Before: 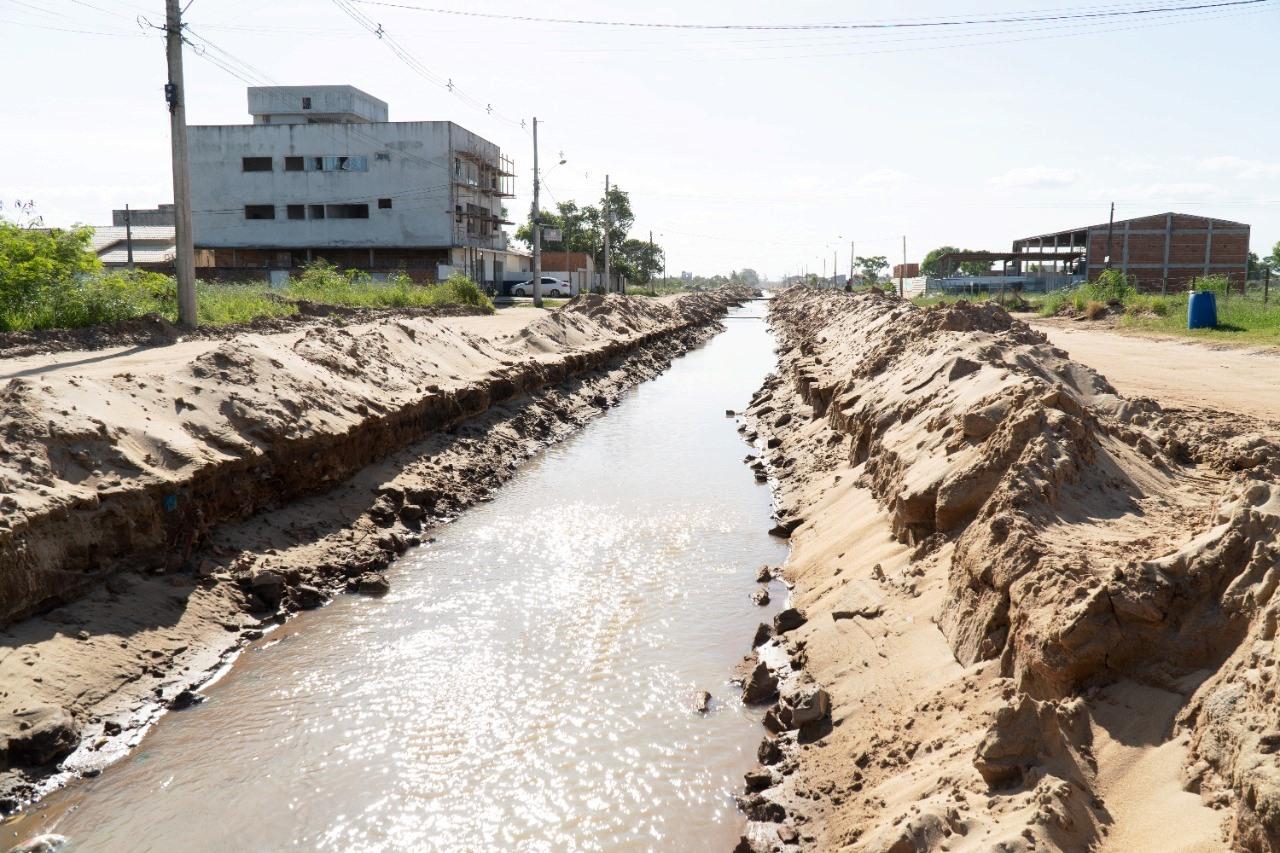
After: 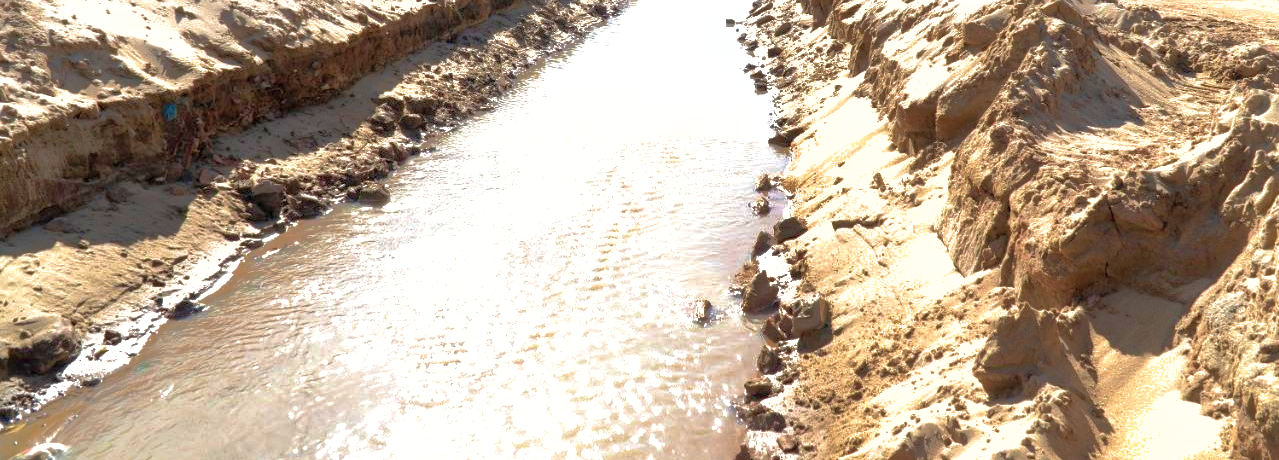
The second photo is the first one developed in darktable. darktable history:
exposure: exposure 0.601 EV, compensate highlight preservation false
crop and rotate: top 46.052%, right 0.021%
velvia: on, module defaults
shadows and highlights: shadows 60.96, highlights -59.85
